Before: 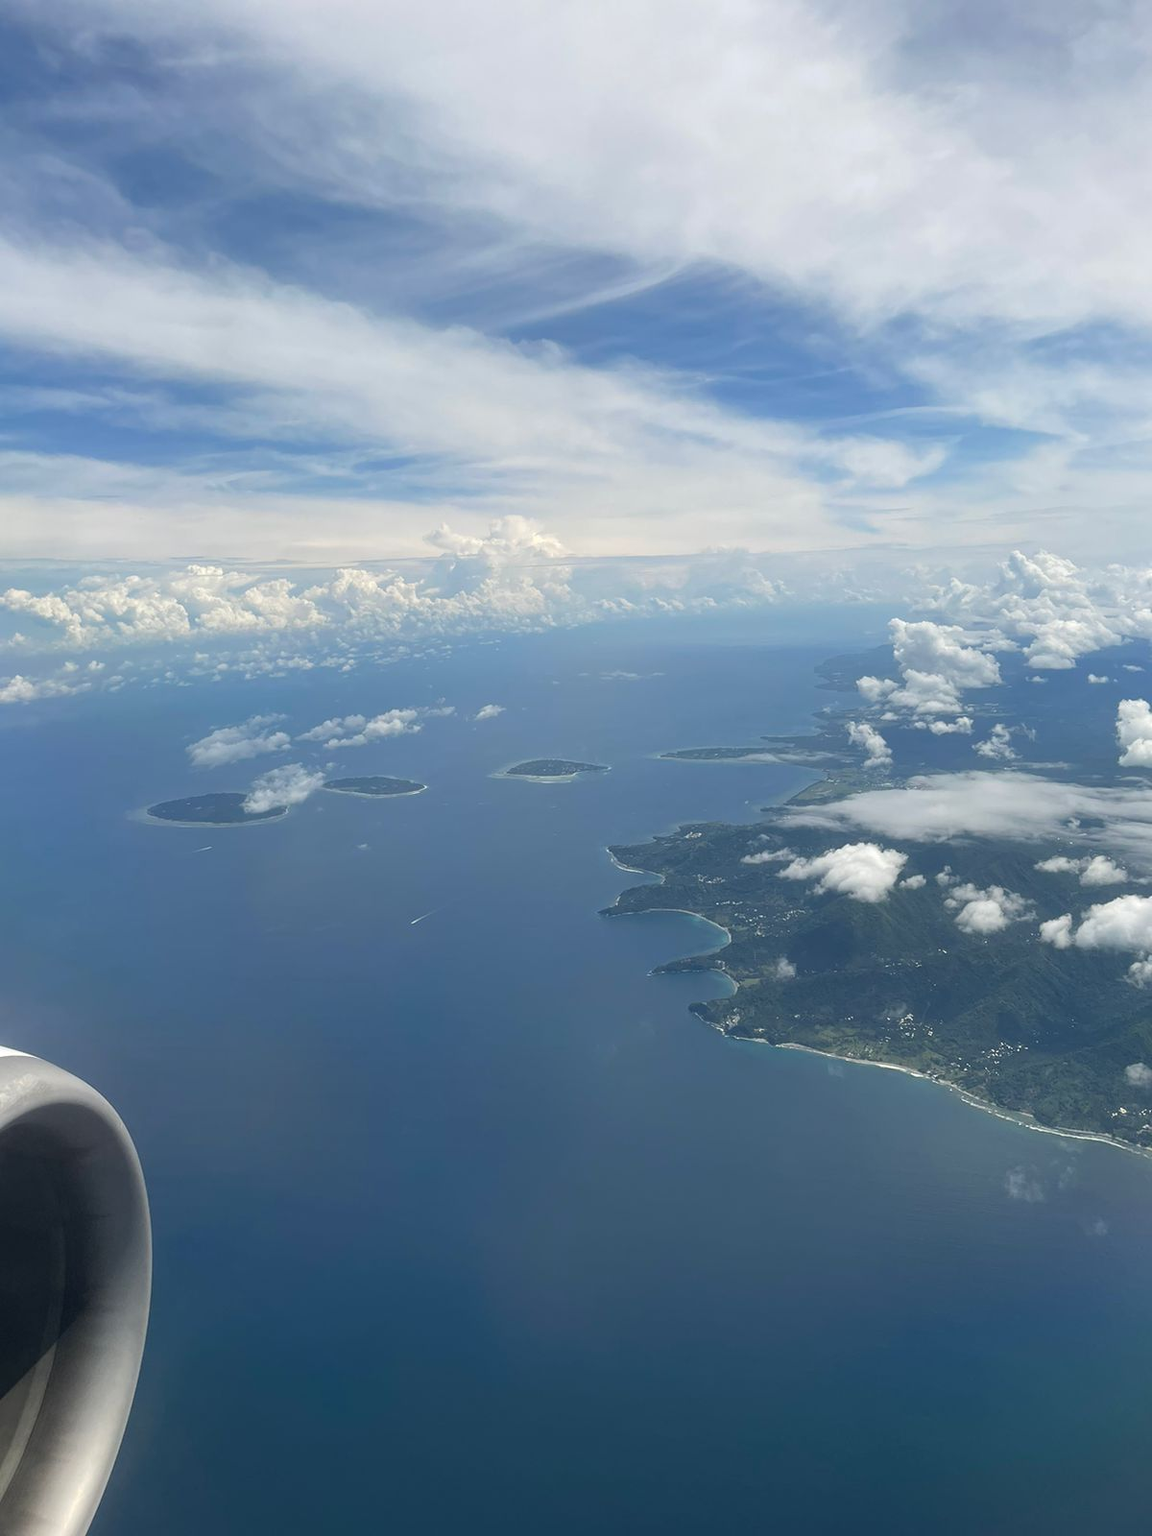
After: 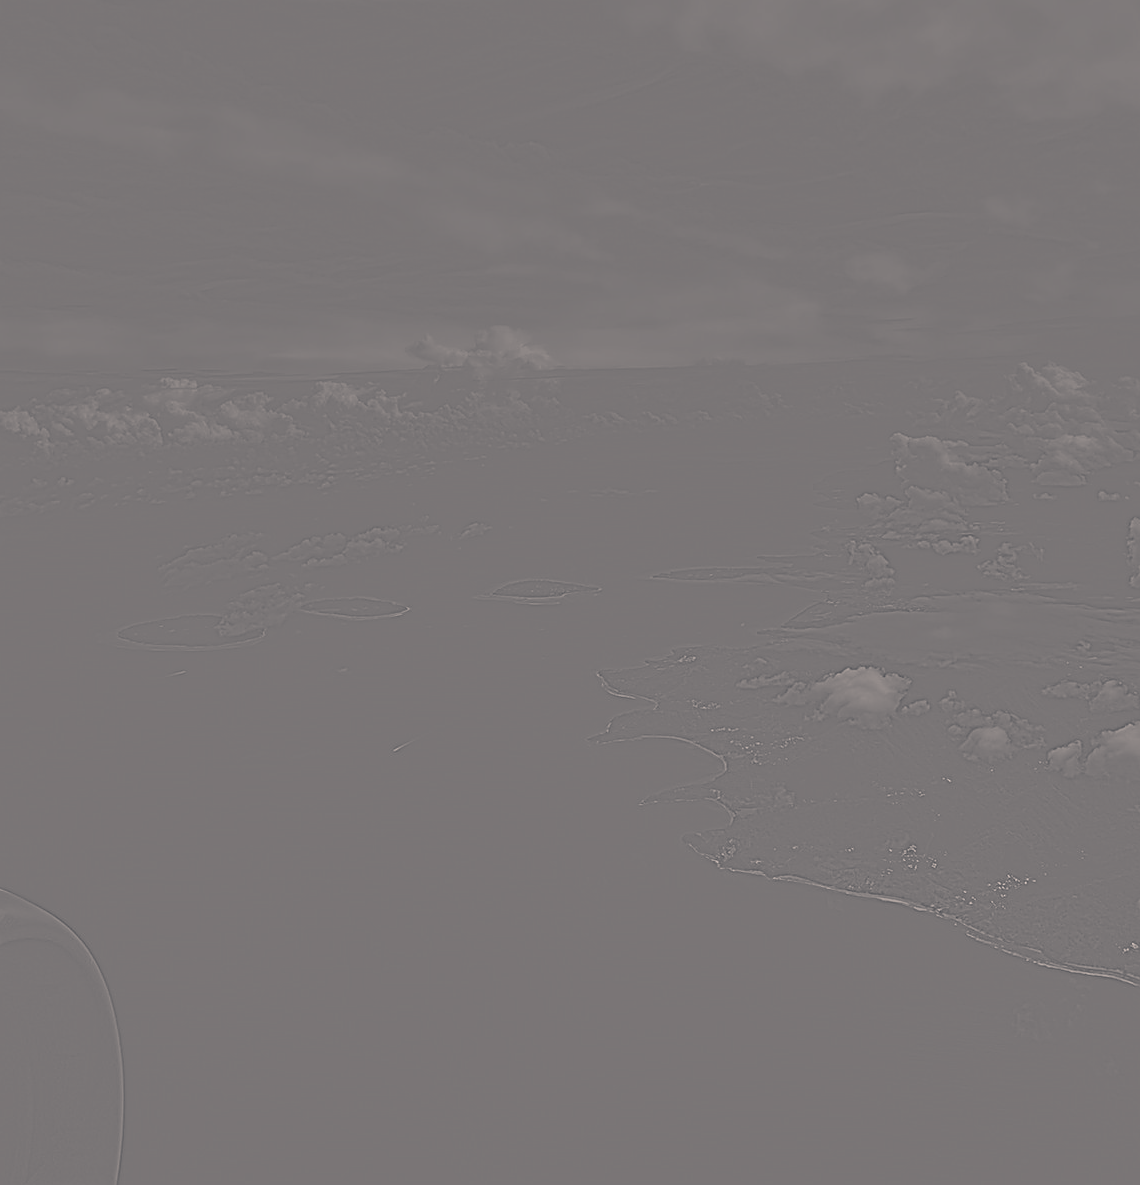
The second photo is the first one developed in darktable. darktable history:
crop and rotate: left 2.991%, top 13.302%, right 1.981%, bottom 12.636%
sharpen: on, module defaults
contrast equalizer: y [[0.514, 0.573, 0.581, 0.508, 0.5, 0.5], [0.5 ×6], [0.5 ×6], [0 ×6], [0 ×6]]
highpass: sharpness 5.84%, contrast boost 8.44%
color balance rgb: shadows lift › hue 87.51°, highlights gain › chroma 3.21%, highlights gain › hue 55.1°, global offset › chroma 0.15%, global offset › hue 253.66°, linear chroma grading › global chroma 0.5%
exposure: black level correction 0, exposure 0.7 EV, compensate exposure bias true, compensate highlight preservation false
